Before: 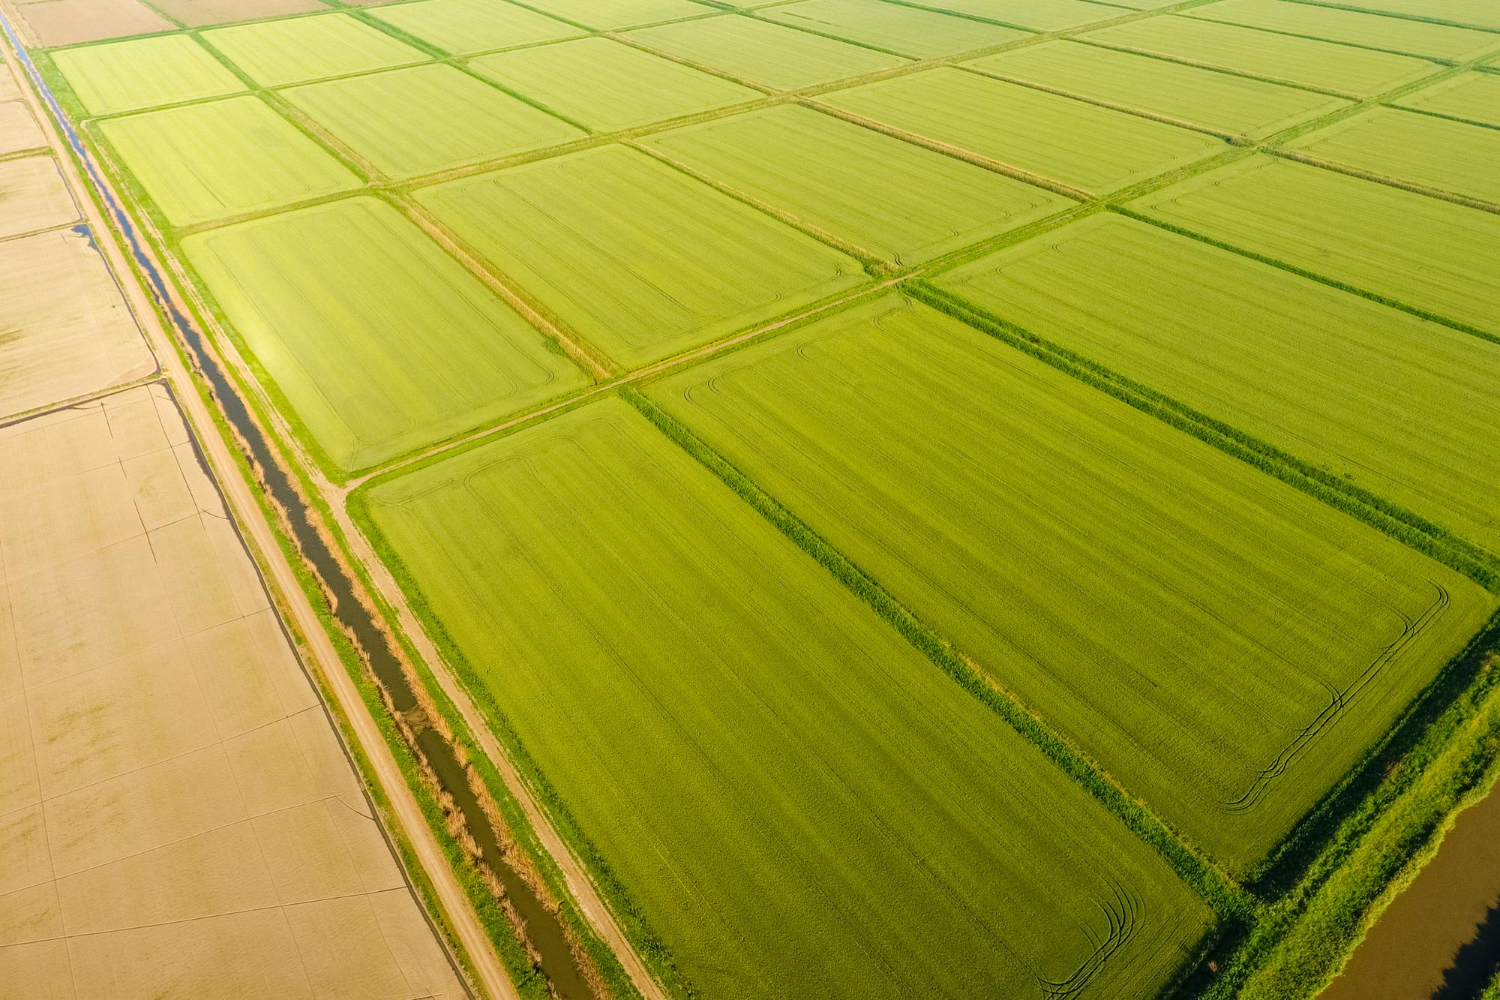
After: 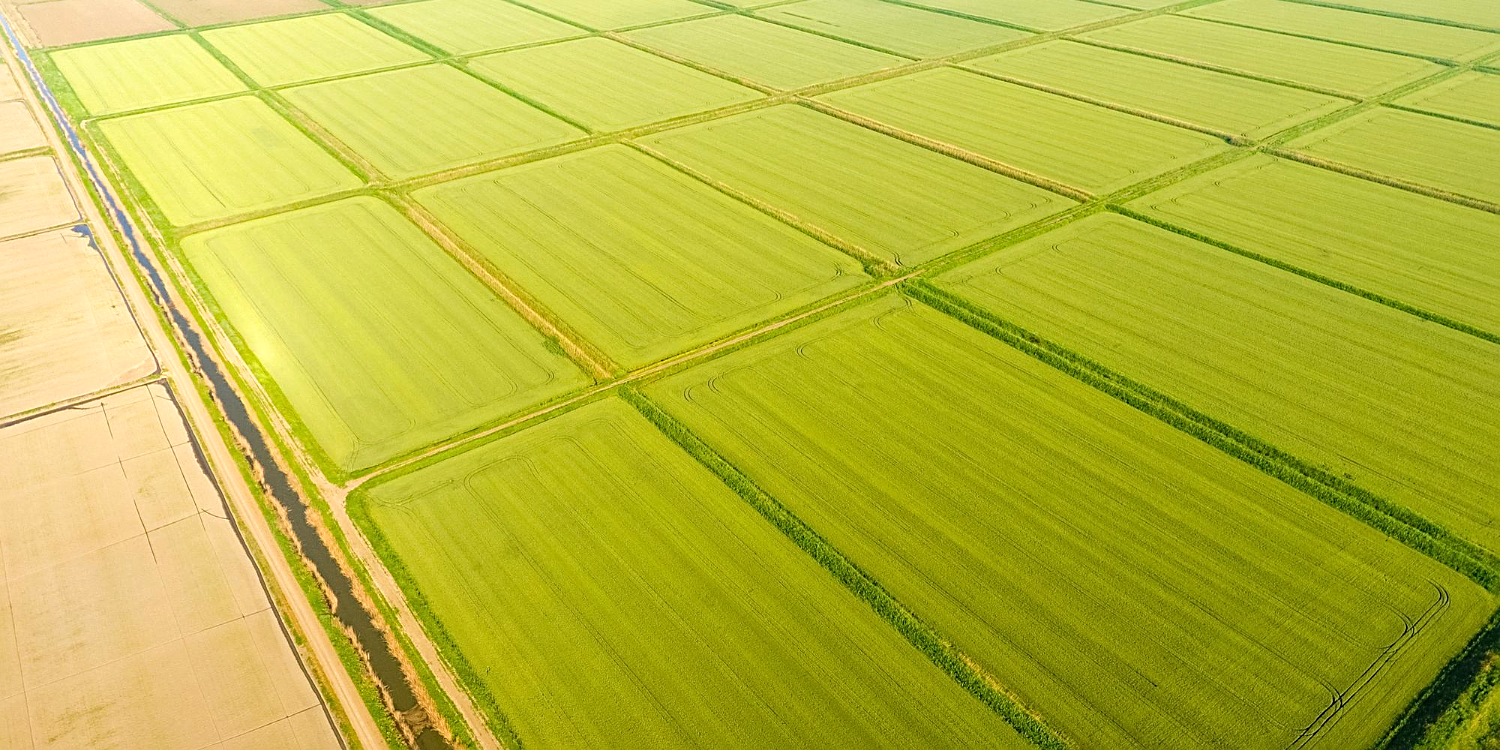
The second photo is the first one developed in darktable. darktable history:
crop: bottom 24.967%
sharpen: on, module defaults
exposure: exposure 0.217 EV, compensate highlight preservation false
